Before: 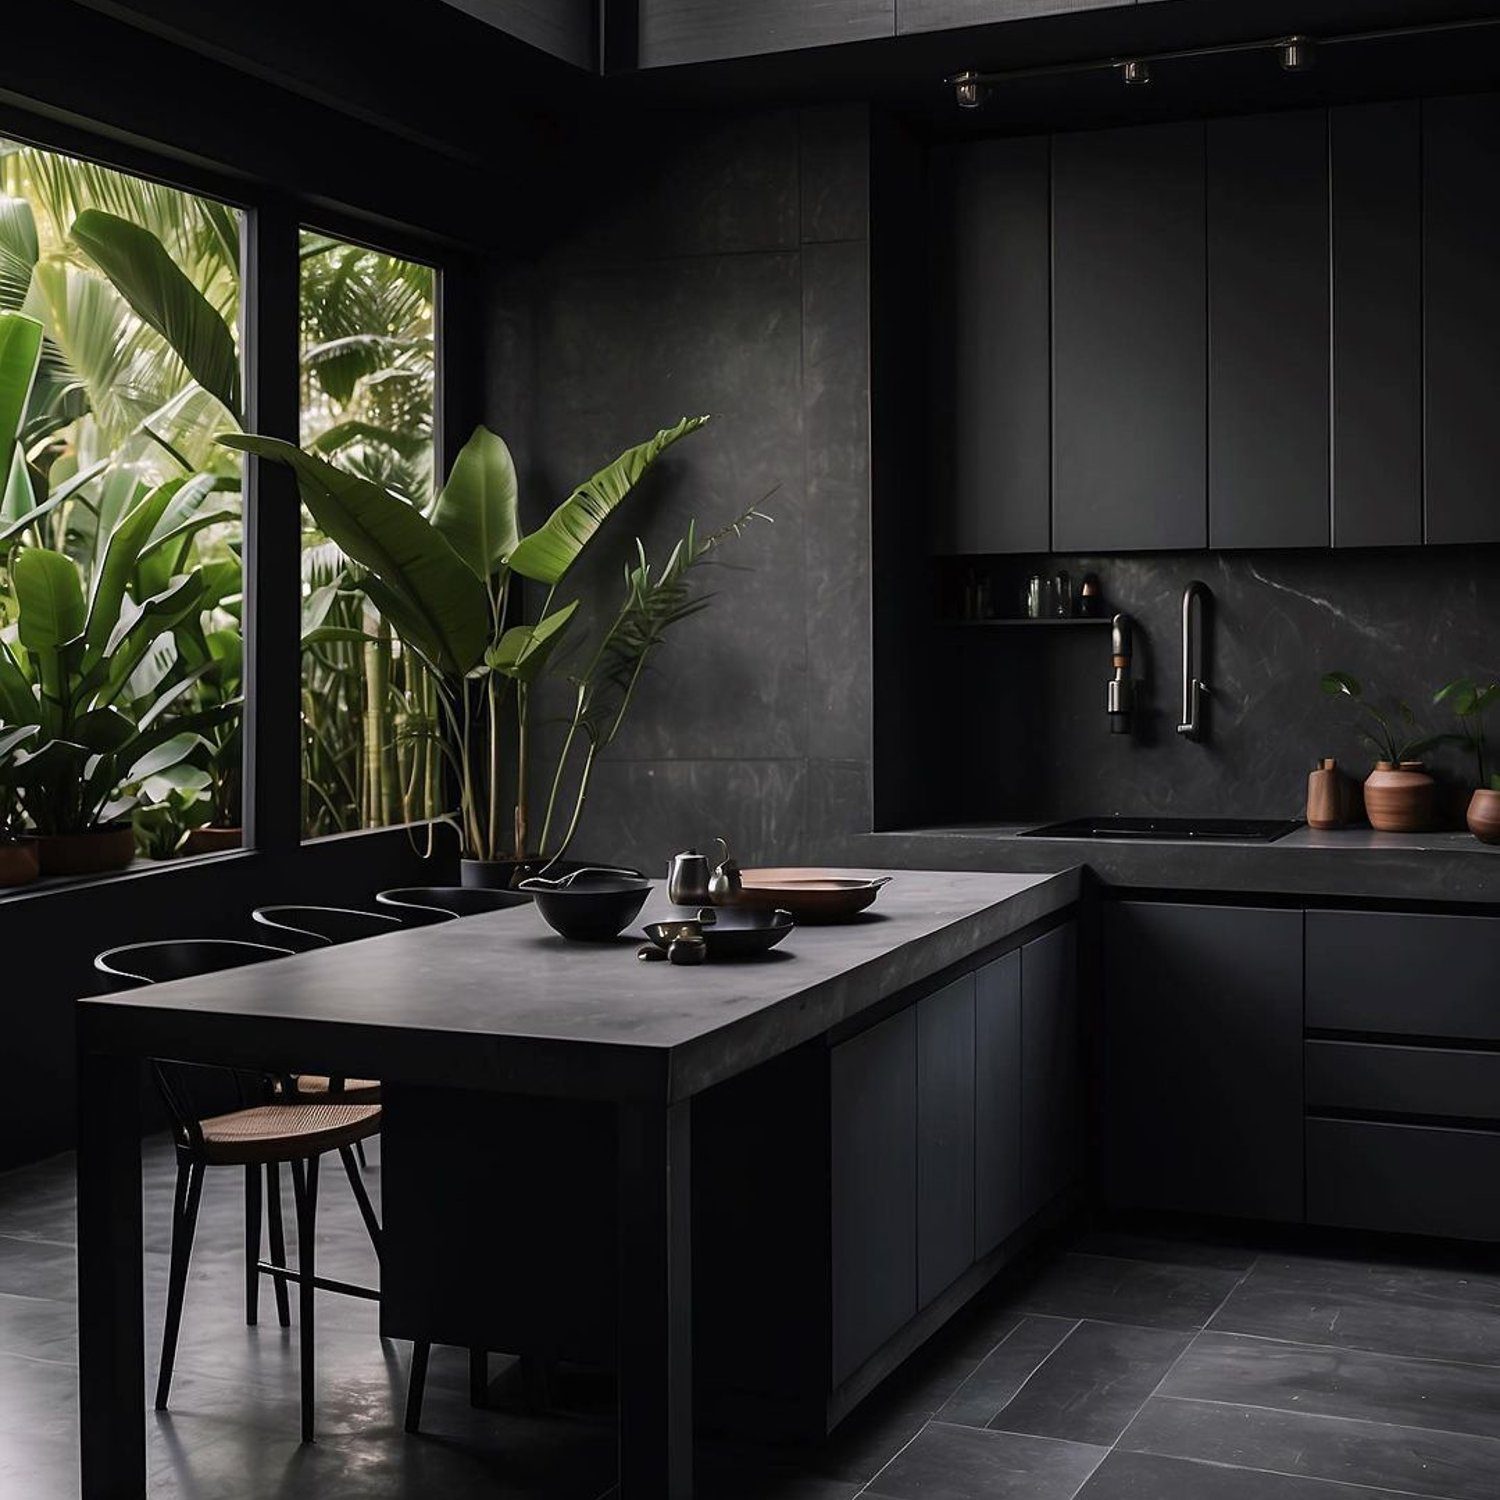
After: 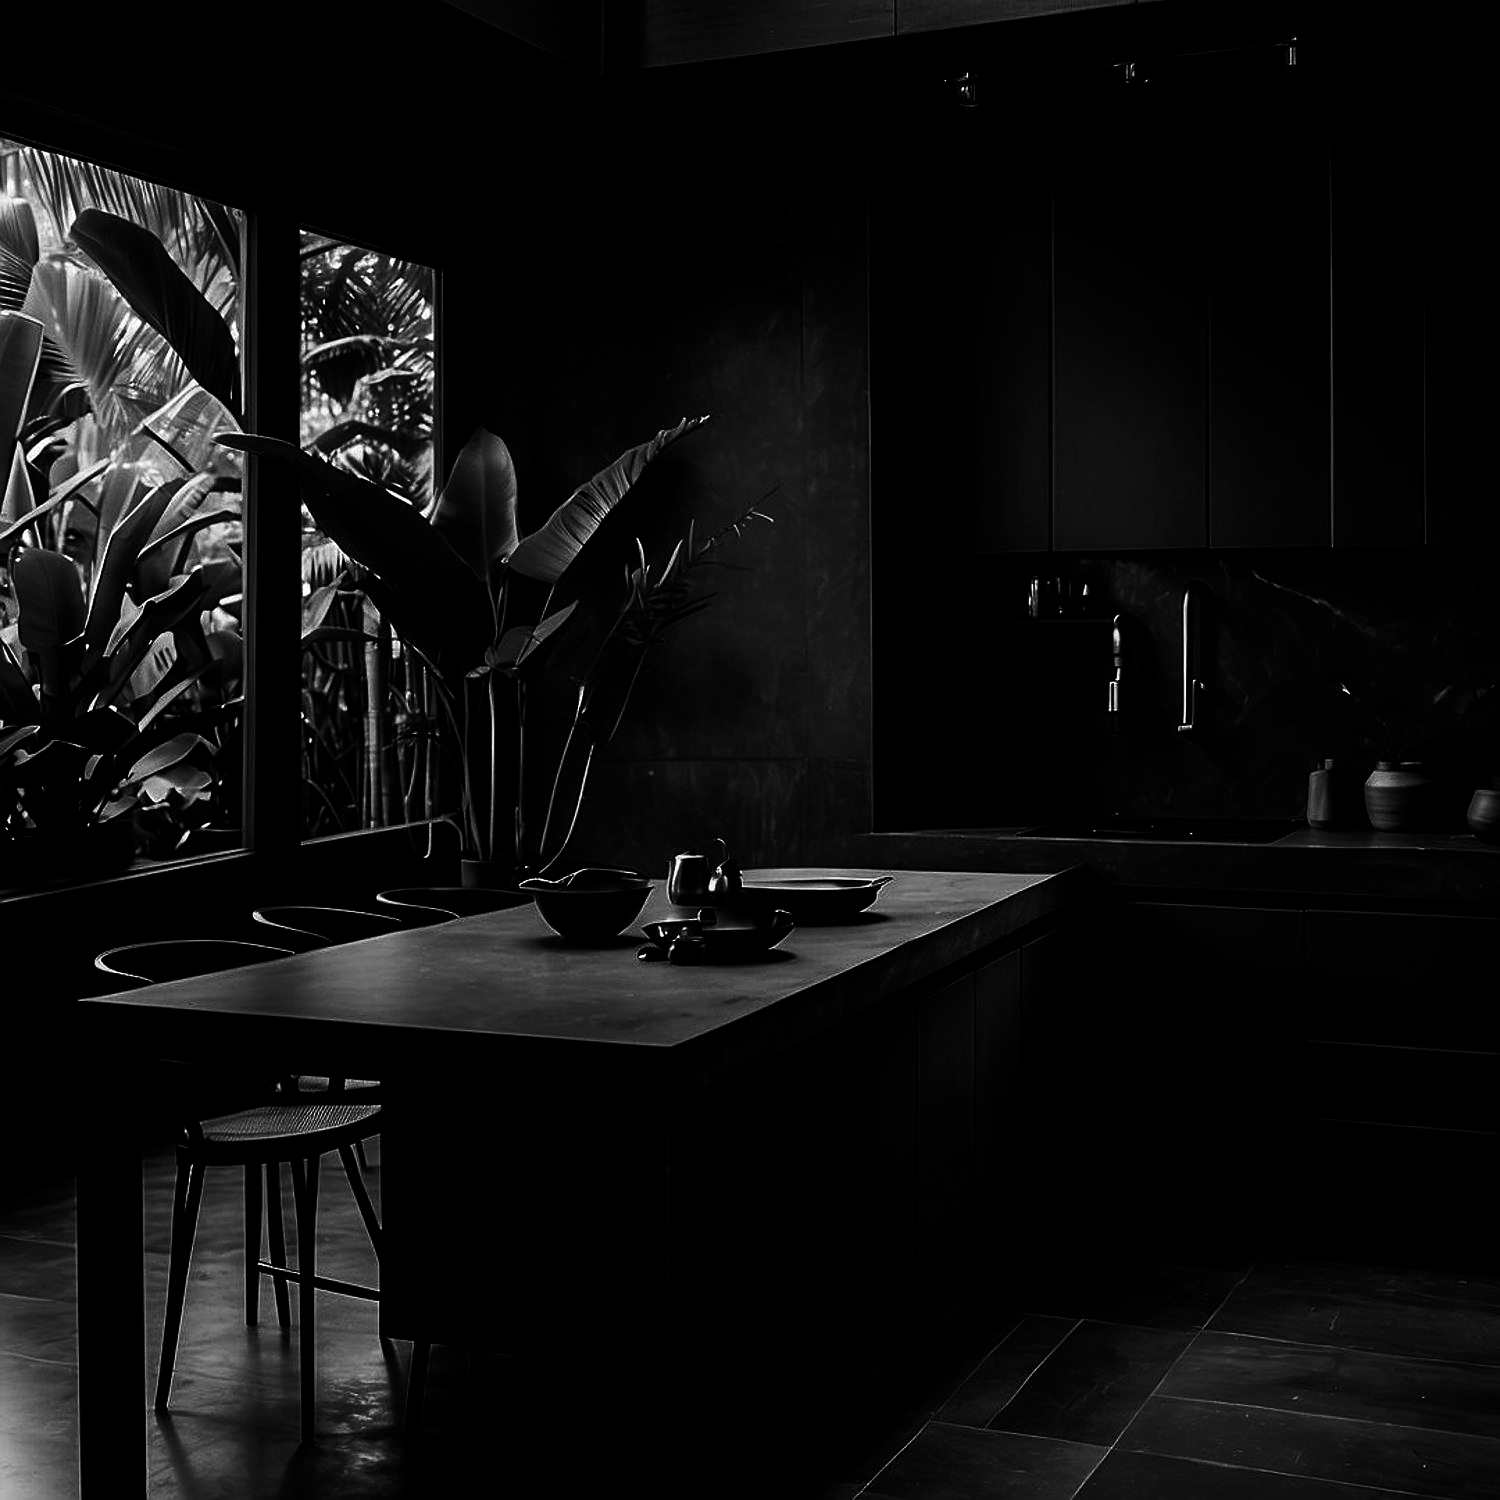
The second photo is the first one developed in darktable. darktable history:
sharpen: amount 0.2
contrast brightness saturation: contrast 0.02, brightness -1, saturation -1
filmic rgb: black relative exposure -11.35 EV, white relative exposure 3.22 EV, hardness 6.76, color science v6 (2022)
exposure: black level correction 0, exposure 0.5 EV, compensate exposure bias true, compensate highlight preservation false
